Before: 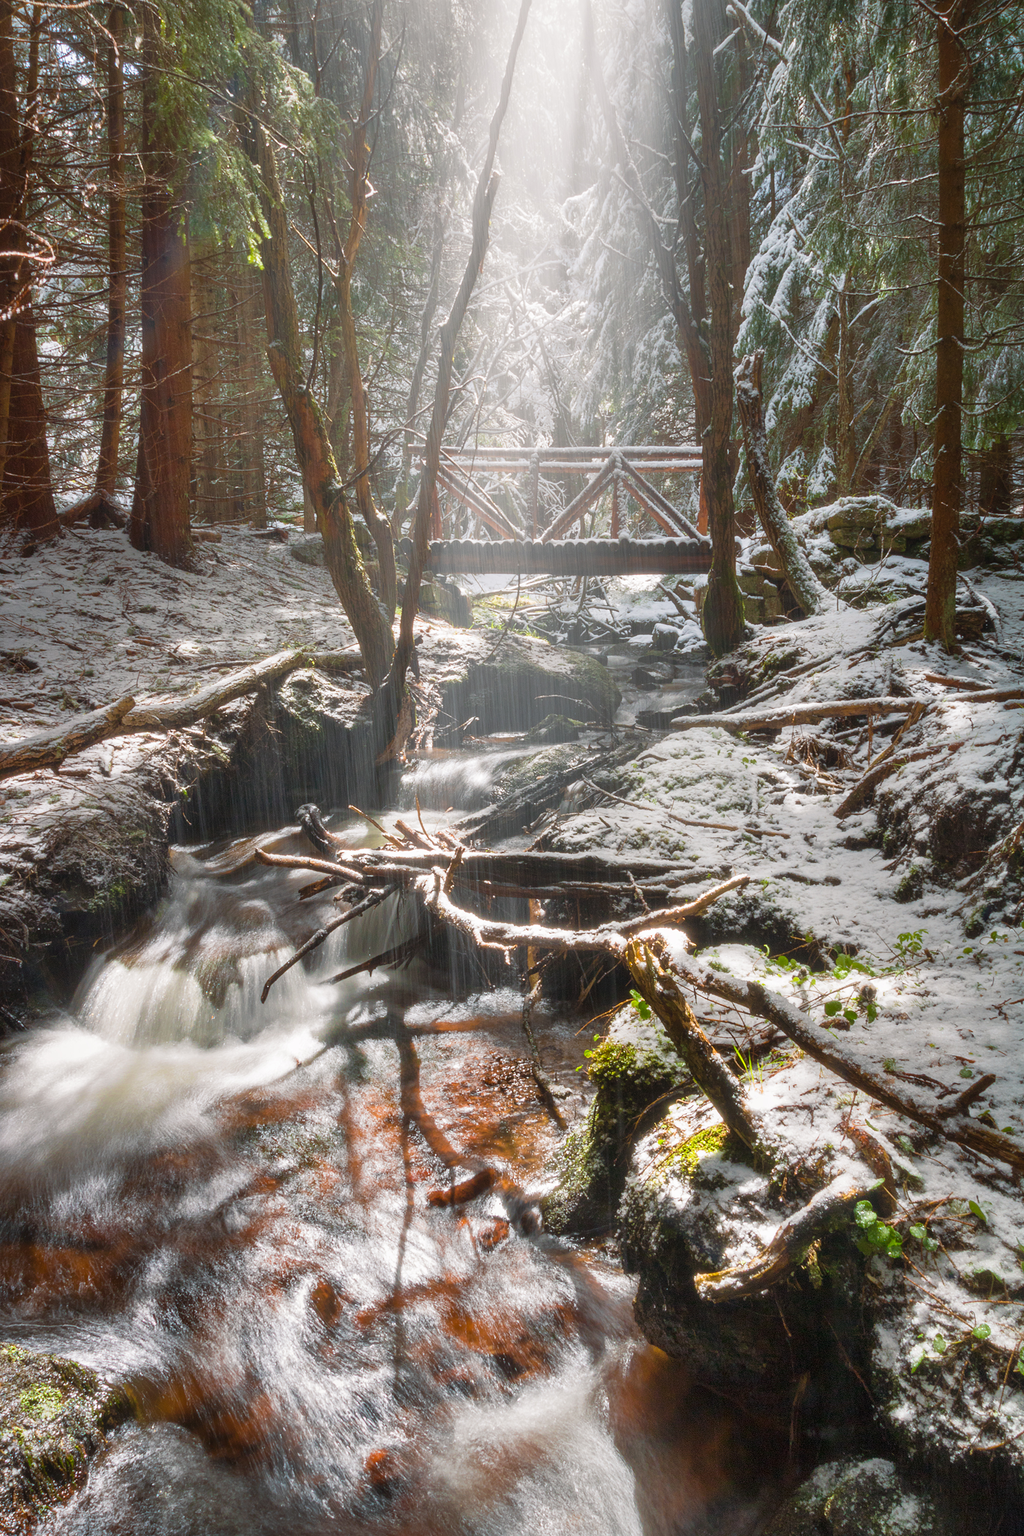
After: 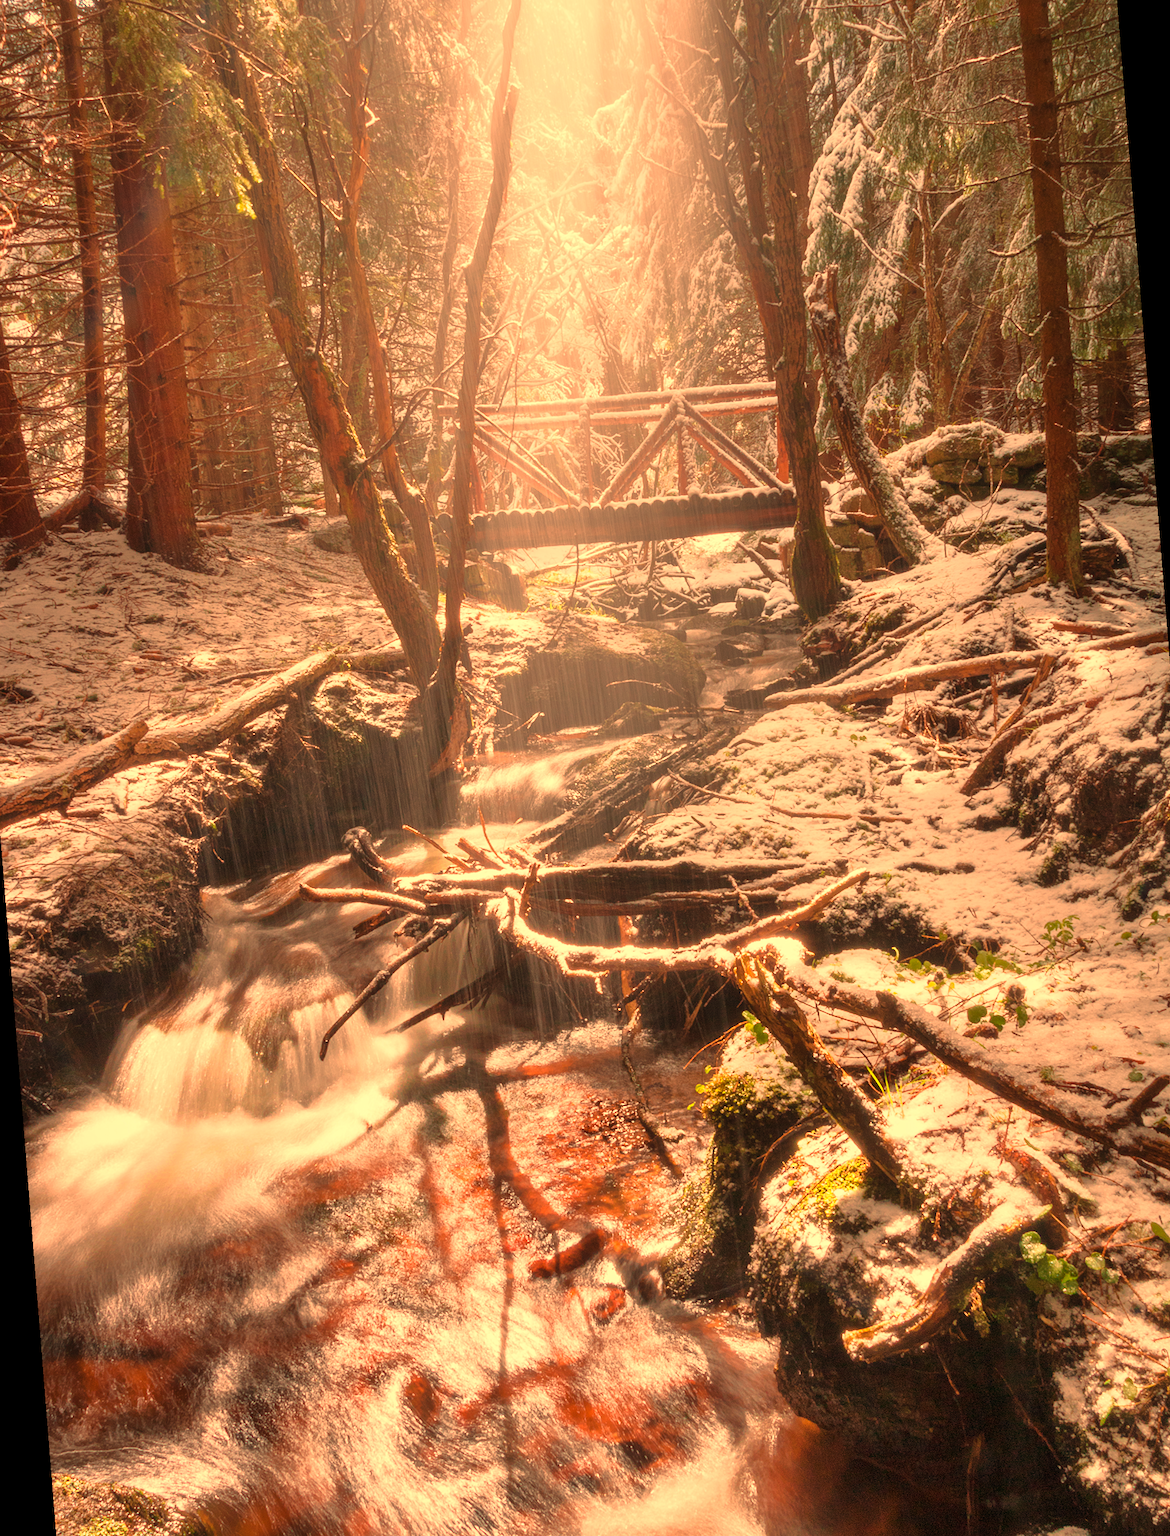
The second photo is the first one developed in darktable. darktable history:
white balance: red 1.467, blue 0.684
rotate and perspective: rotation -4.57°, crop left 0.054, crop right 0.944, crop top 0.087, crop bottom 0.914
tone equalizer: -8 EV -1.84 EV, -7 EV -1.16 EV, -6 EV -1.62 EV, smoothing diameter 25%, edges refinement/feathering 10, preserve details guided filter
